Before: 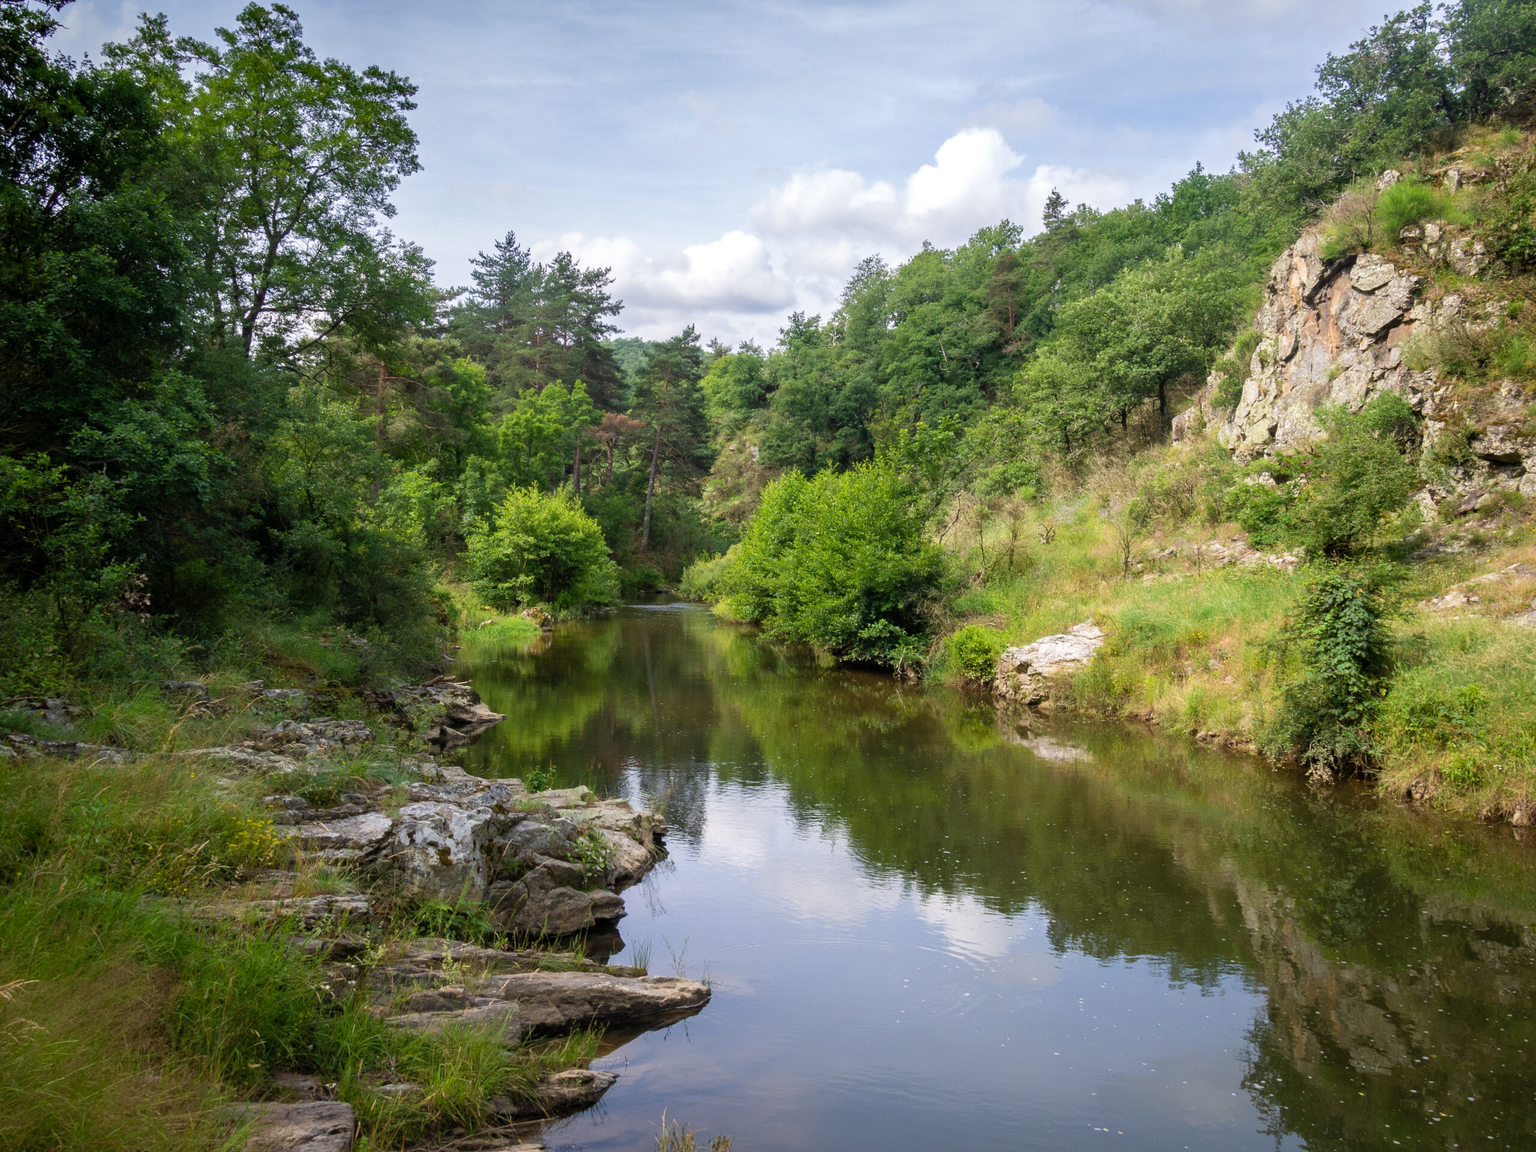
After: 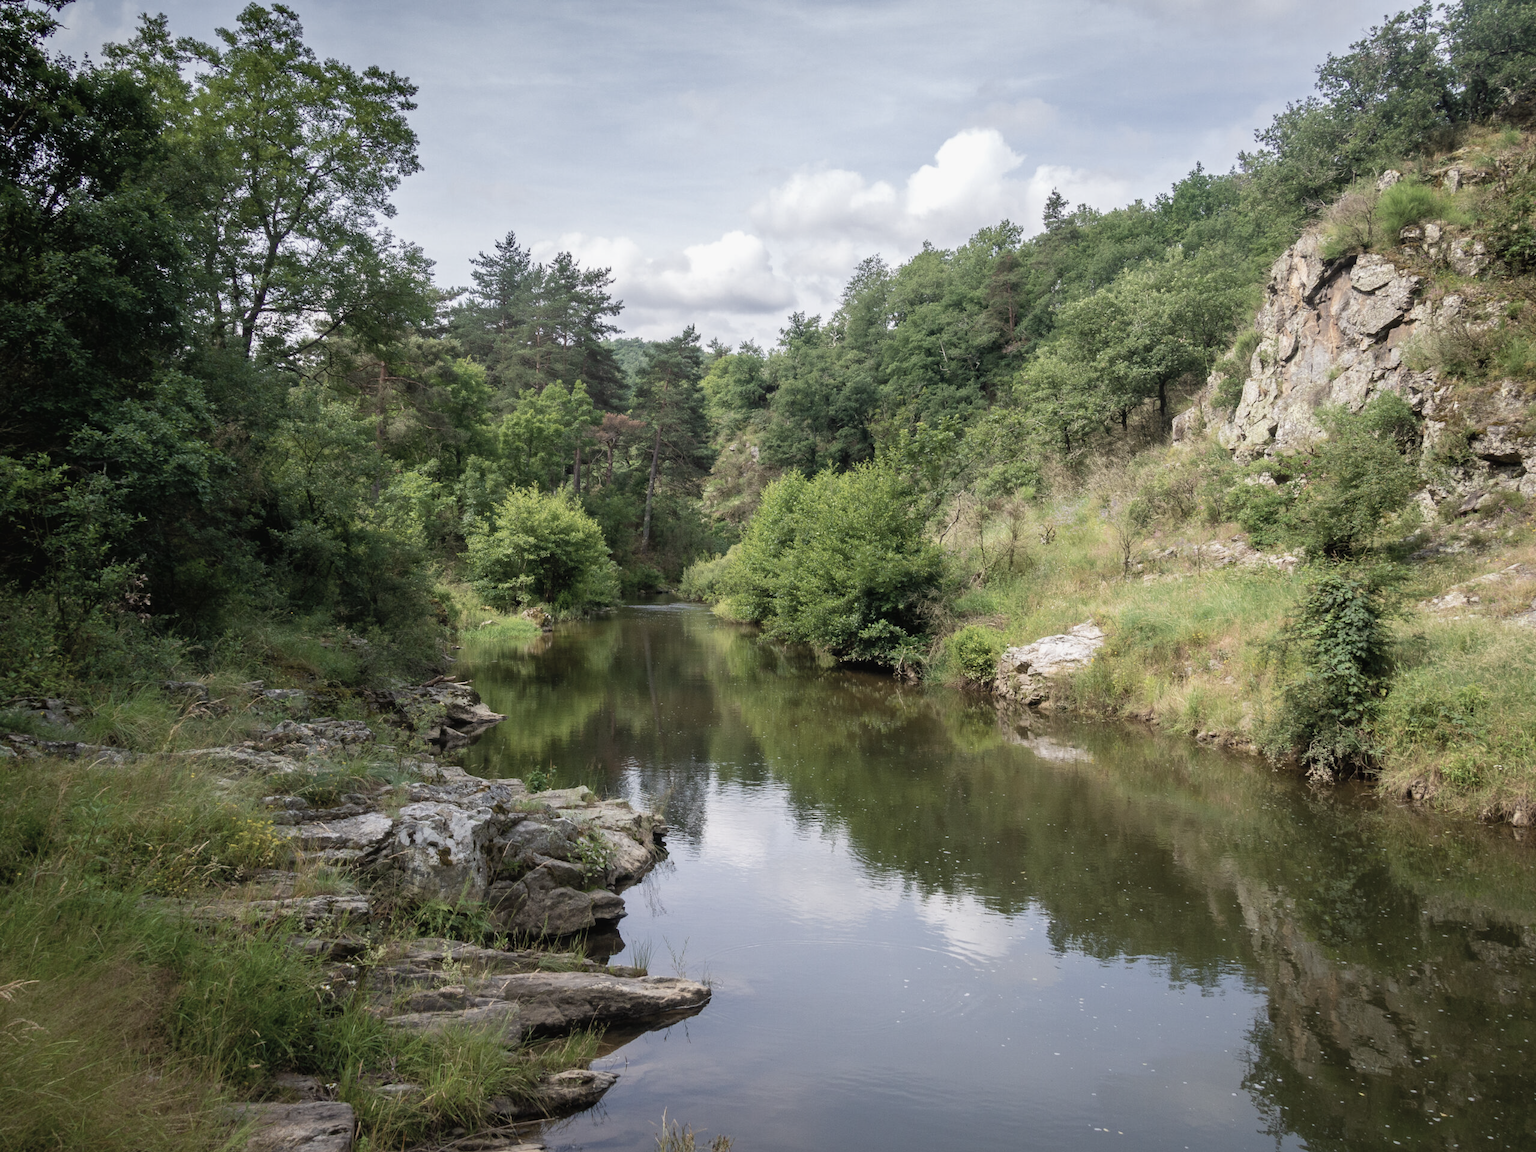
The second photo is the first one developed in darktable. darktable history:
contrast brightness saturation: contrast -0.05, saturation -0.41
exposure: black level correction 0.002, compensate highlight preservation false
